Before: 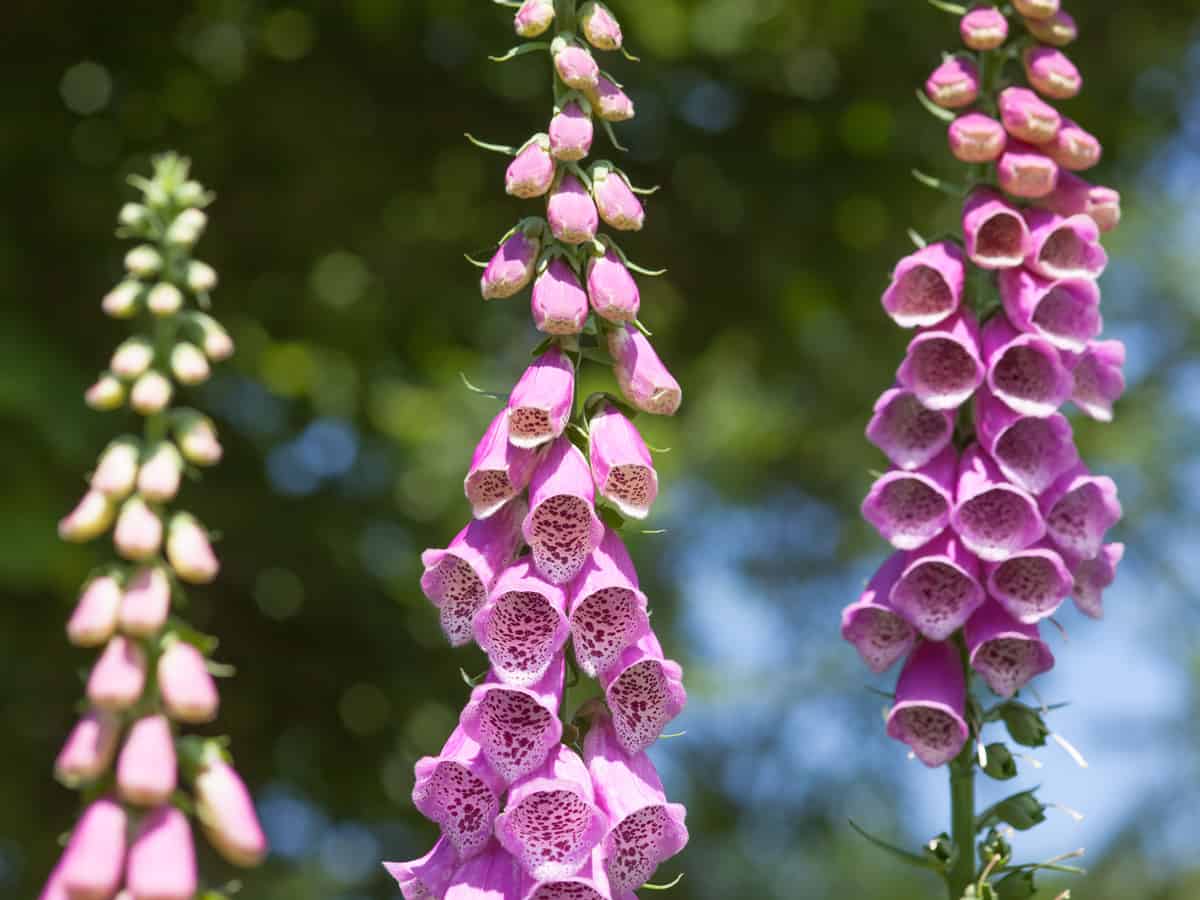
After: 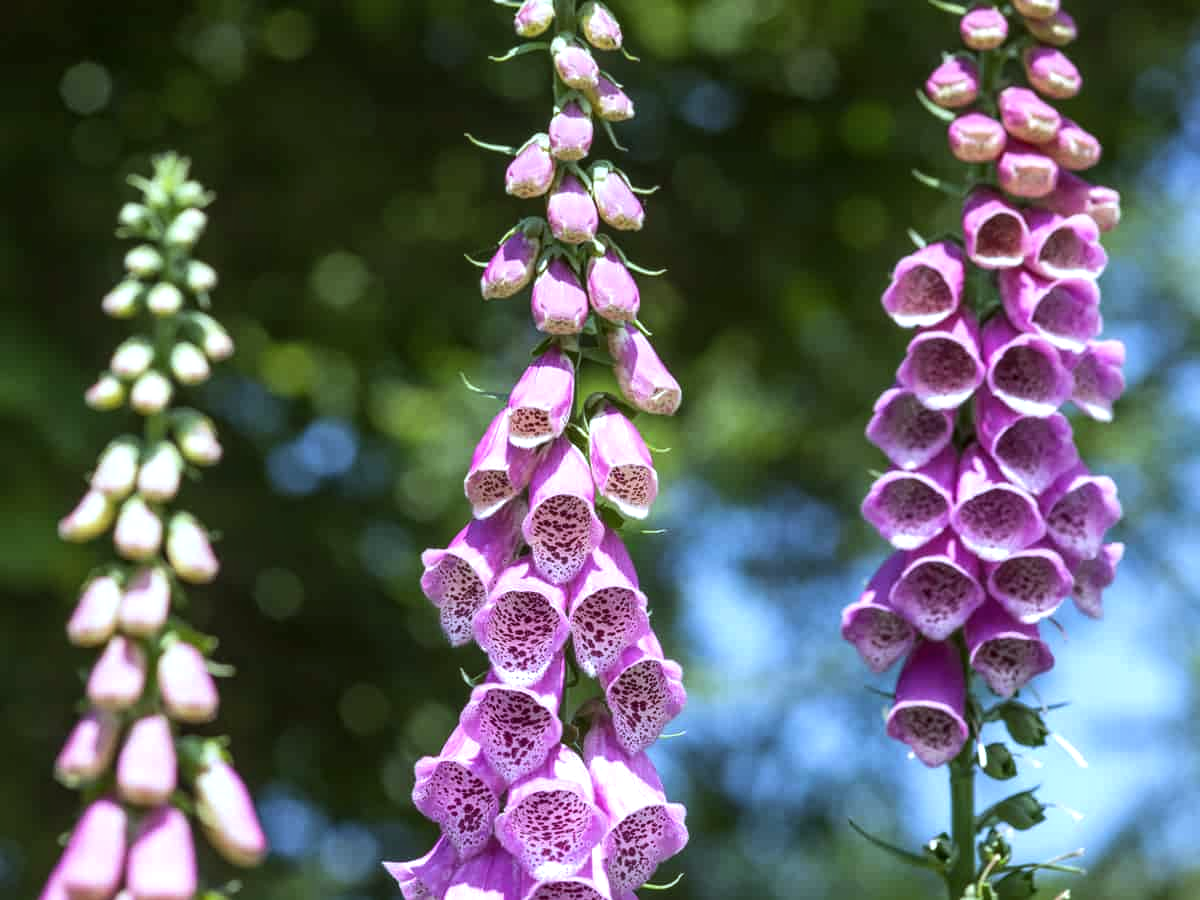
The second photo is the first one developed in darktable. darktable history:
local contrast: on, module defaults
tone equalizer: -8 EV -0.417 EV, -7 EV -0.389 EV, -6 EV -0.333 EV, -5 EV -0.222 EV, -3 EV 0.222 EV, -2 EV 0.333 EV, -1 EV 0.389 EV, +0 EV 0.417 EV, edges refinement/feathering 500, mask exposure compensation -1.57 EV, preserve details no
white balance: red 0.925, blue 1.046
color calibration: x 0.355, y 0.367, temperature 4700.38 K
